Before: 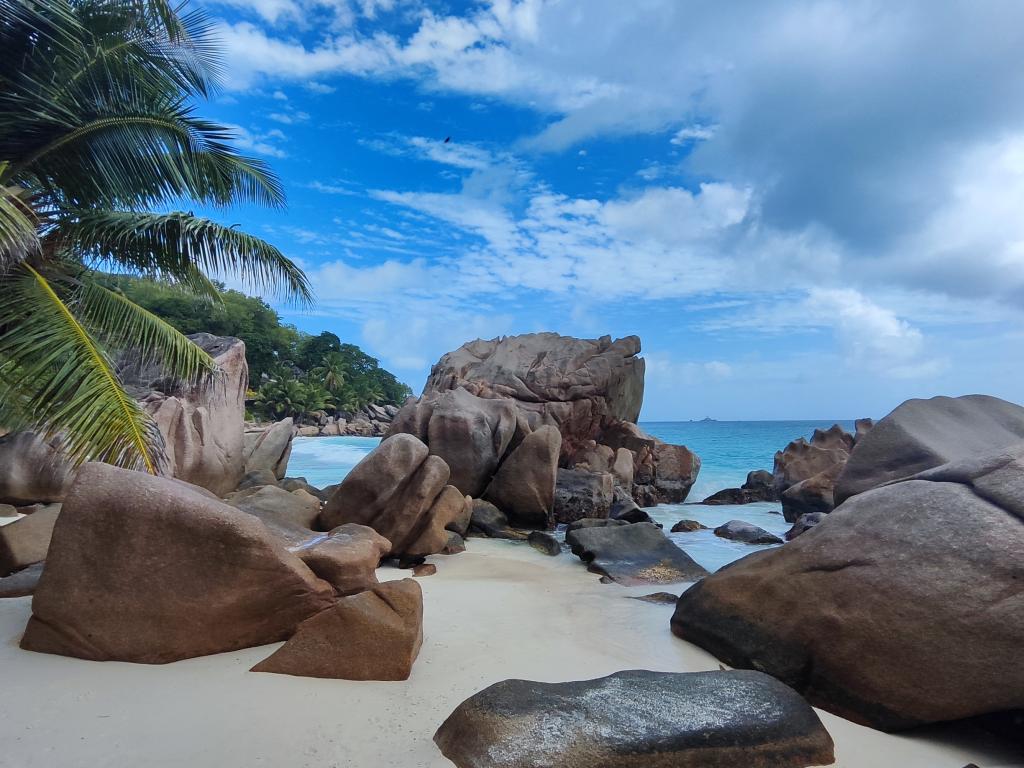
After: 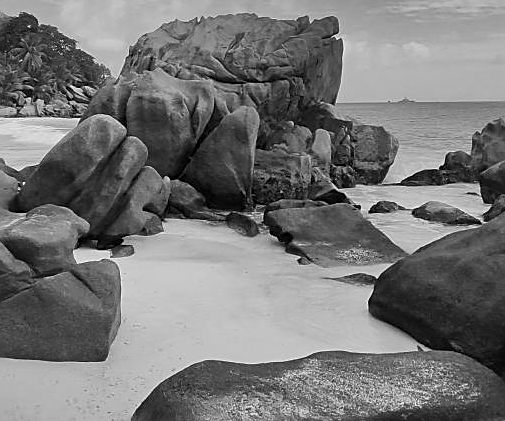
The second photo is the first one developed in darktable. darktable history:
exposure: exposure 0.297 EV, compensate highlight preservation false
shadows and highlights: white point adjustment -3.56, highlights -63.42, soften with gaussian
sharpen: on, module defaults
color zones: curves: ch1 [(0, -0.014) (0.143, -0.013) (0.286, -0.013) (0.429, -0.016) (0.571, -0.019) (0.714, -0.015) (0.857, 0.002) (1, -0.014)]
crop: left 29.51%, top 41.565%, right 21.09%, bottom 3.506%
